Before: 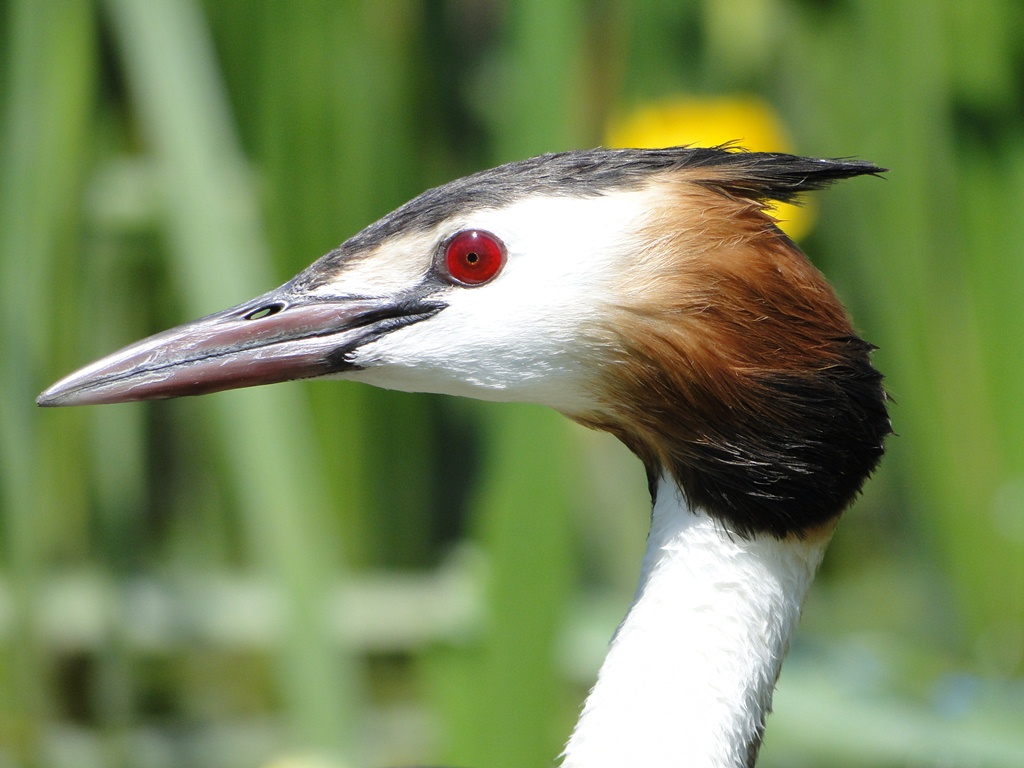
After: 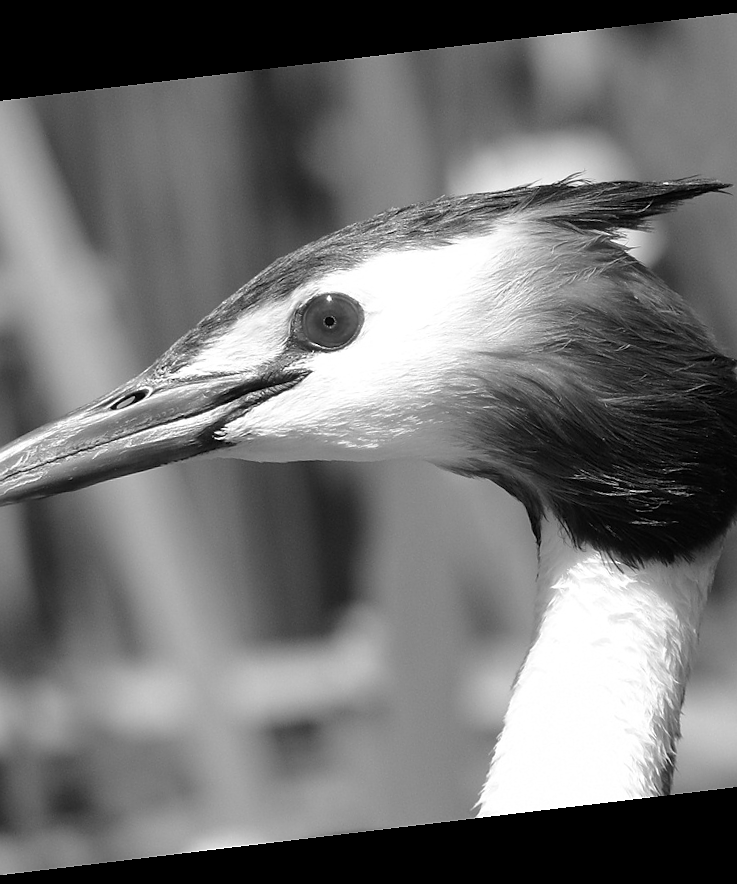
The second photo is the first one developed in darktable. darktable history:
sharpen: radius 0.969, amount 0.604
rotate and perspective: rotation -6.83°, automatic cropping off
crop: left 15.419%, right 17.914%
monochrome: a 32, b 64, size 2.3, highlights 1
